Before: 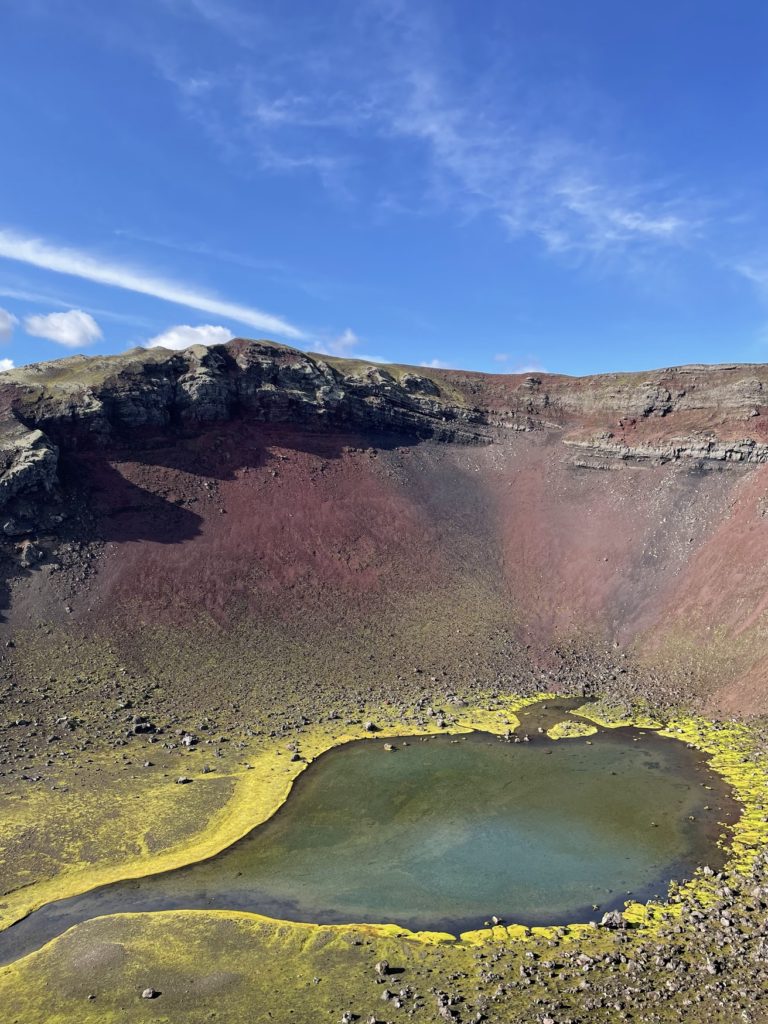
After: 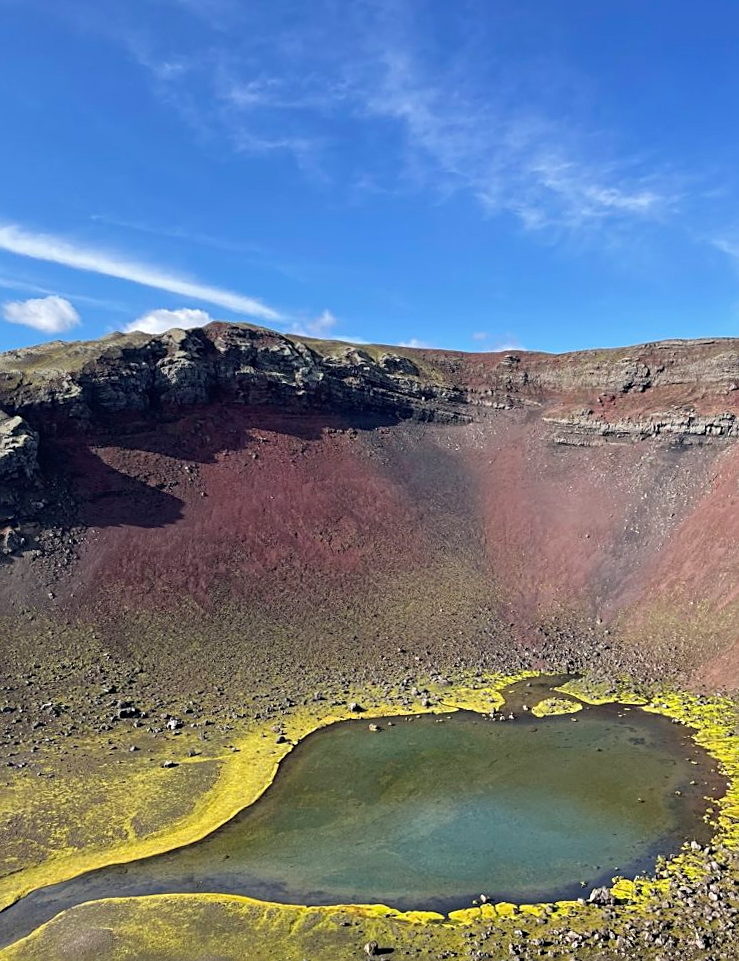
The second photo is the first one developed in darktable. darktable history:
white balance: red 1, blue 1
crop and rotate: left 2.536%, right 1.107%, bottom 2.246%
rotate and perspective: rotation -1°, crop left 0.011, crop right 0.989, crop top 0.025, crop bottom 0.975
sharpen: on, module defaults
